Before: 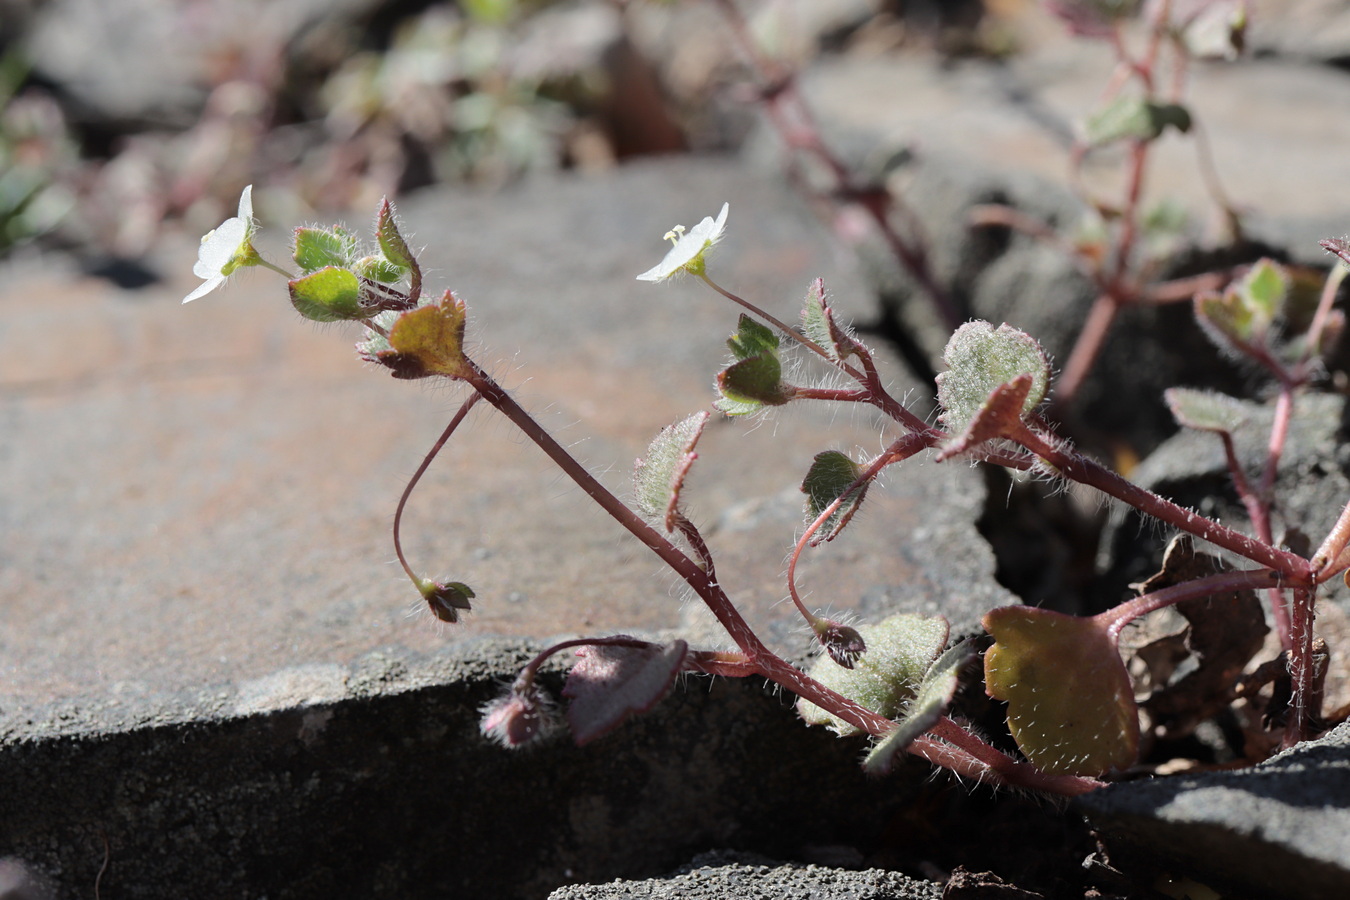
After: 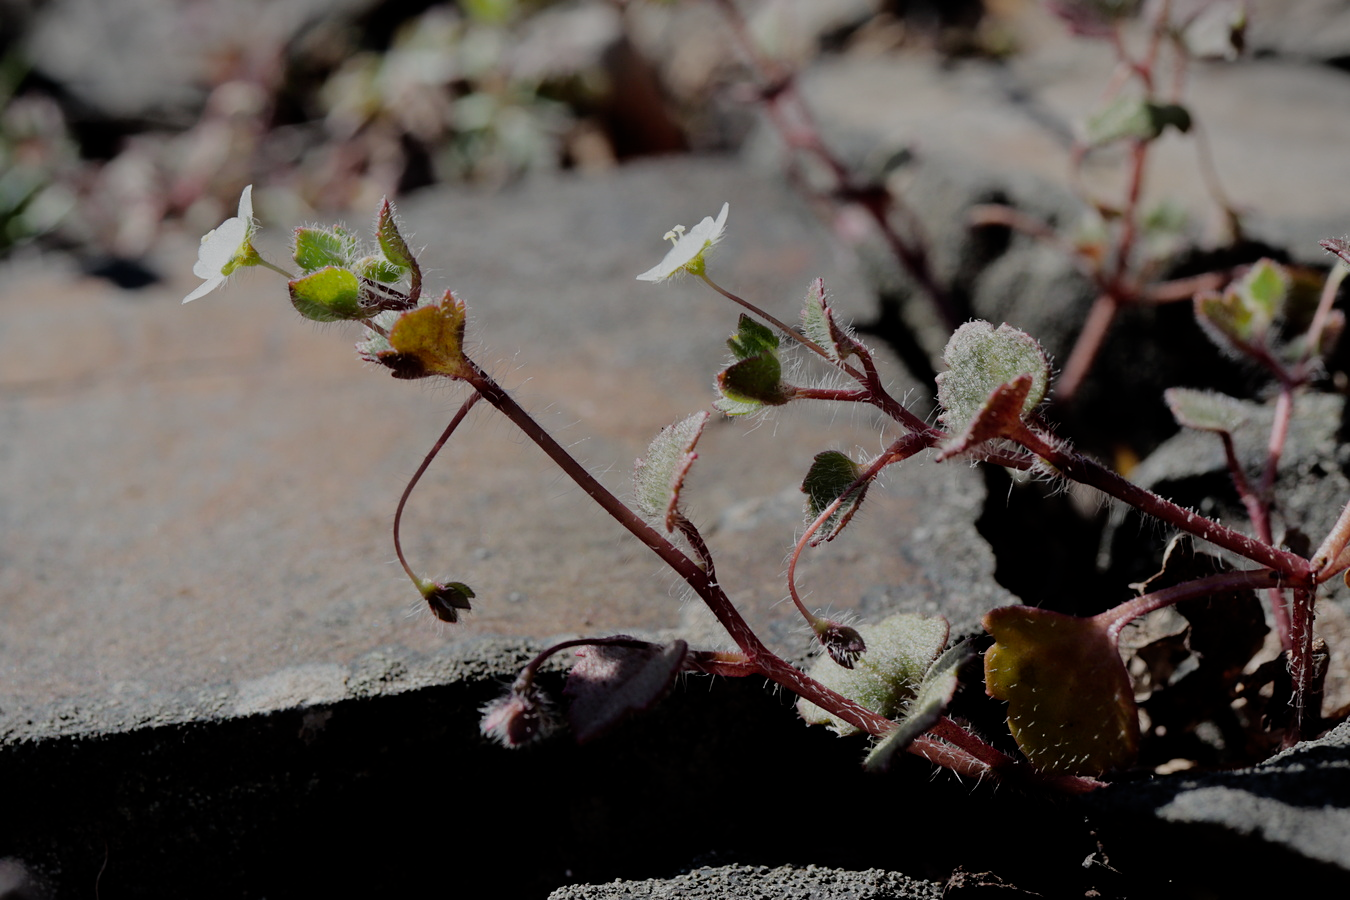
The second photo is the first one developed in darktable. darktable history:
filmic rgb: middle gray luminance 29%, black relative exposure -10.3 EV, white relative exposure 5.5 EV, threshold 6 EV, target black luminance 0%, hardness 3.95, latitude 2.04%, contrast 1.132, highlights saturation mix 5%, shadows ↔ highlights balance 15.11%, preserve chrominance no, color science v3 (2019), use custom middle-gray values true, iterations of high-quality reconstruction 0, enable highlight reconstruction true
vignetting: fall-off start 100%, fall-off radius 64.94%, automatic ratio true, unbound false
